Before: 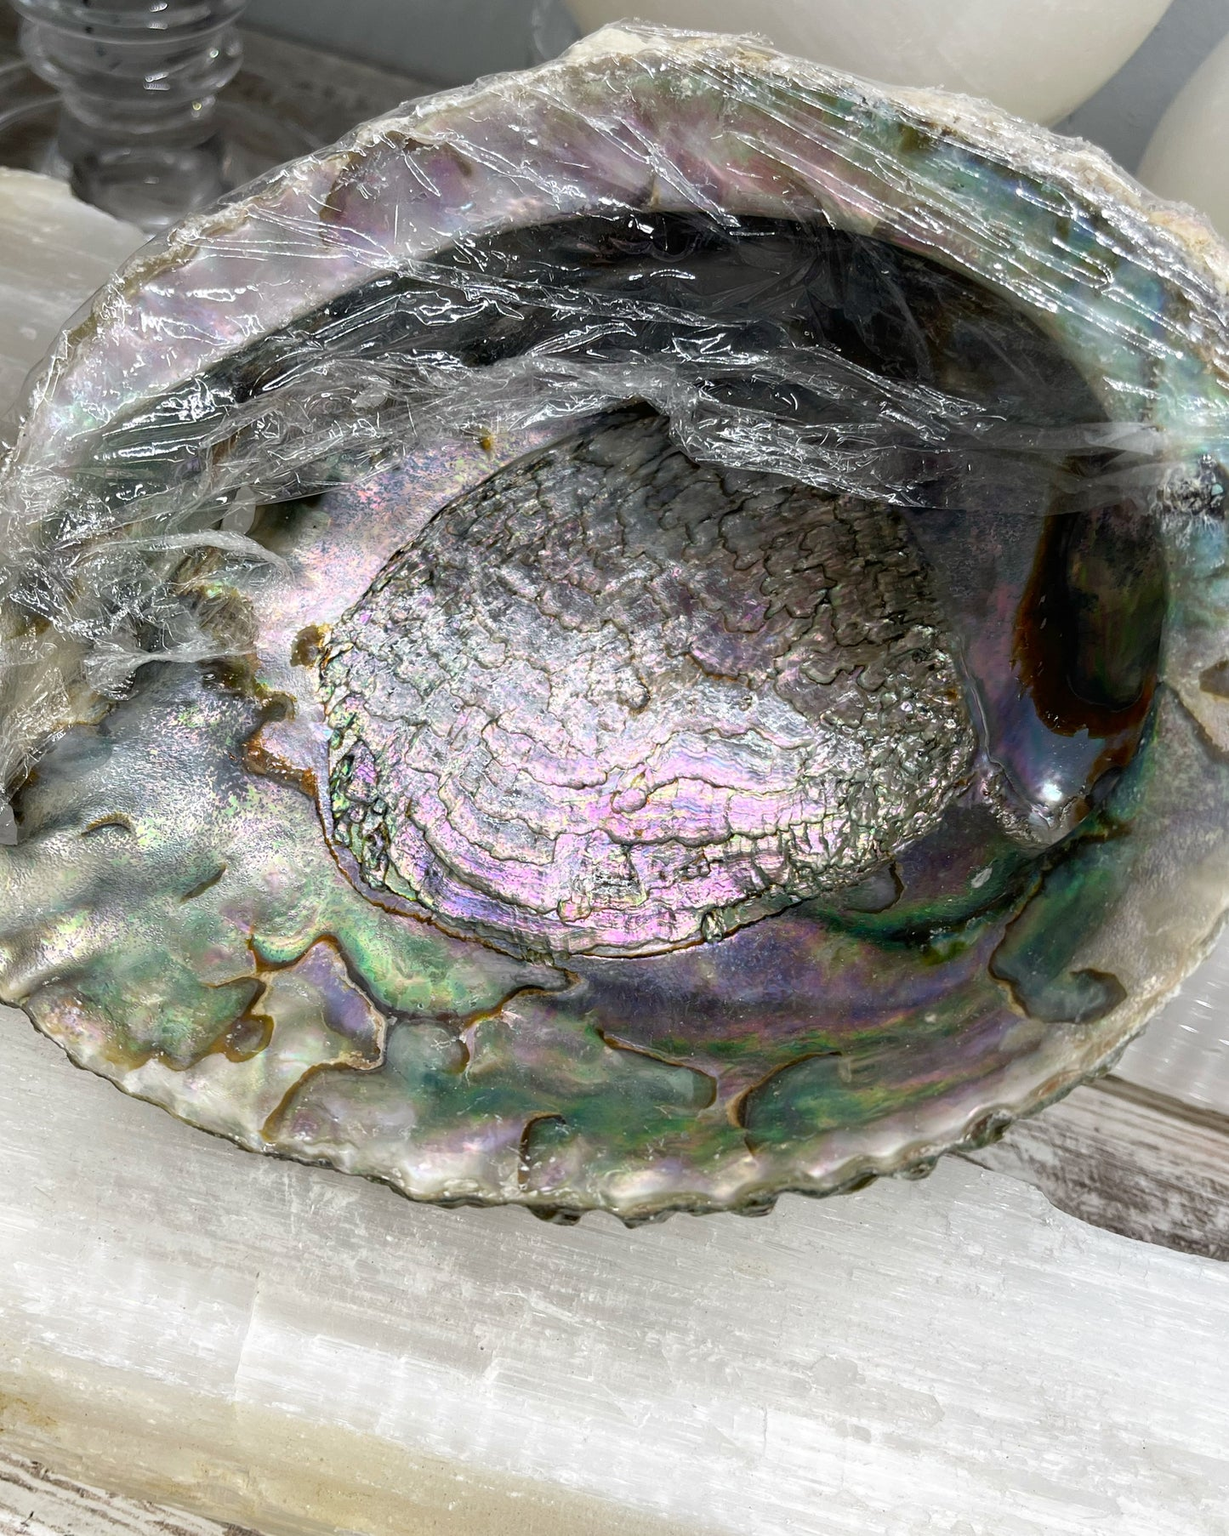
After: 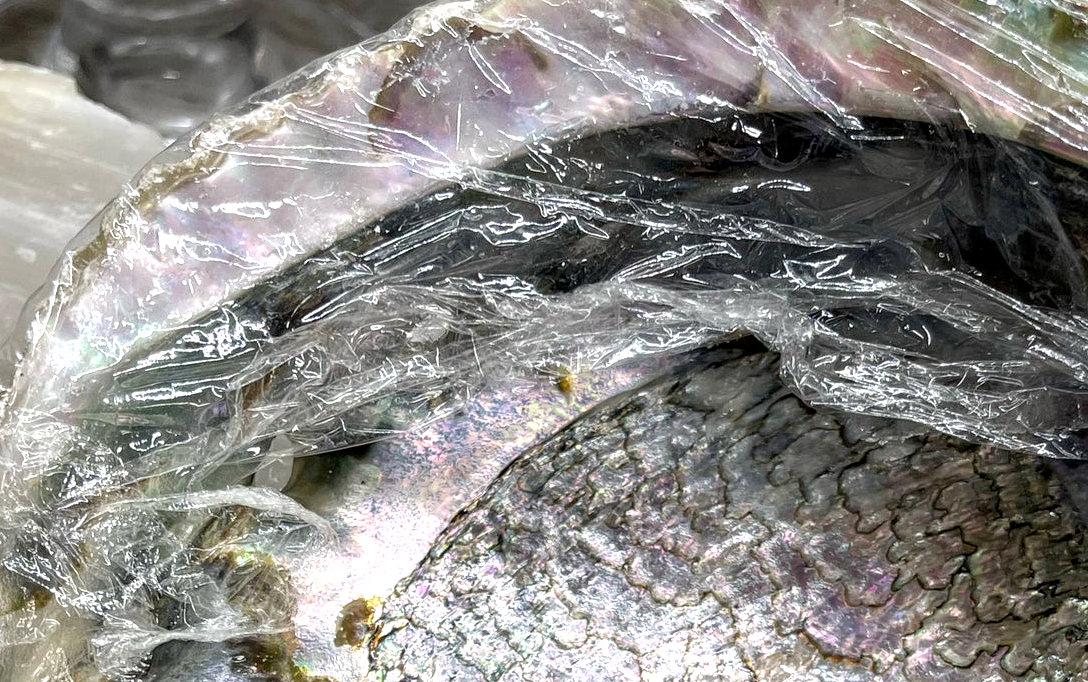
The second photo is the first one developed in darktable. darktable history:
local contrast: on, module defaults
exposure: black level correction 0.001, exposure 0.498 EV, compensate exposure bias true, compensate highlight preservation false
crop: left 0.515%, top 7.627%, right 23.463%, bottom 54.428%
